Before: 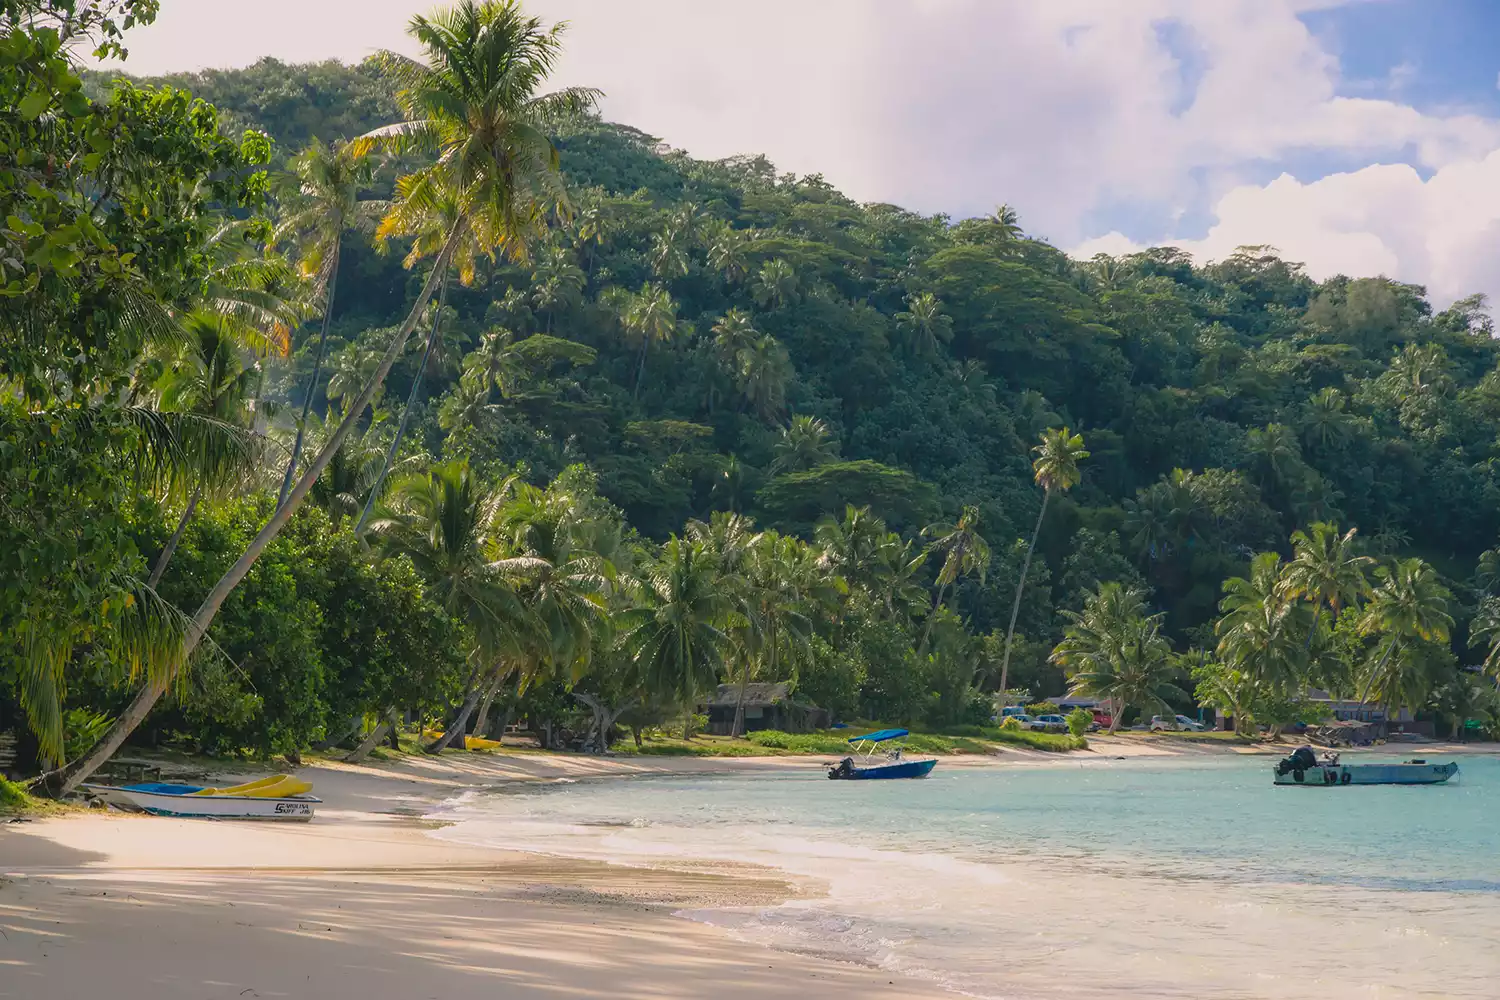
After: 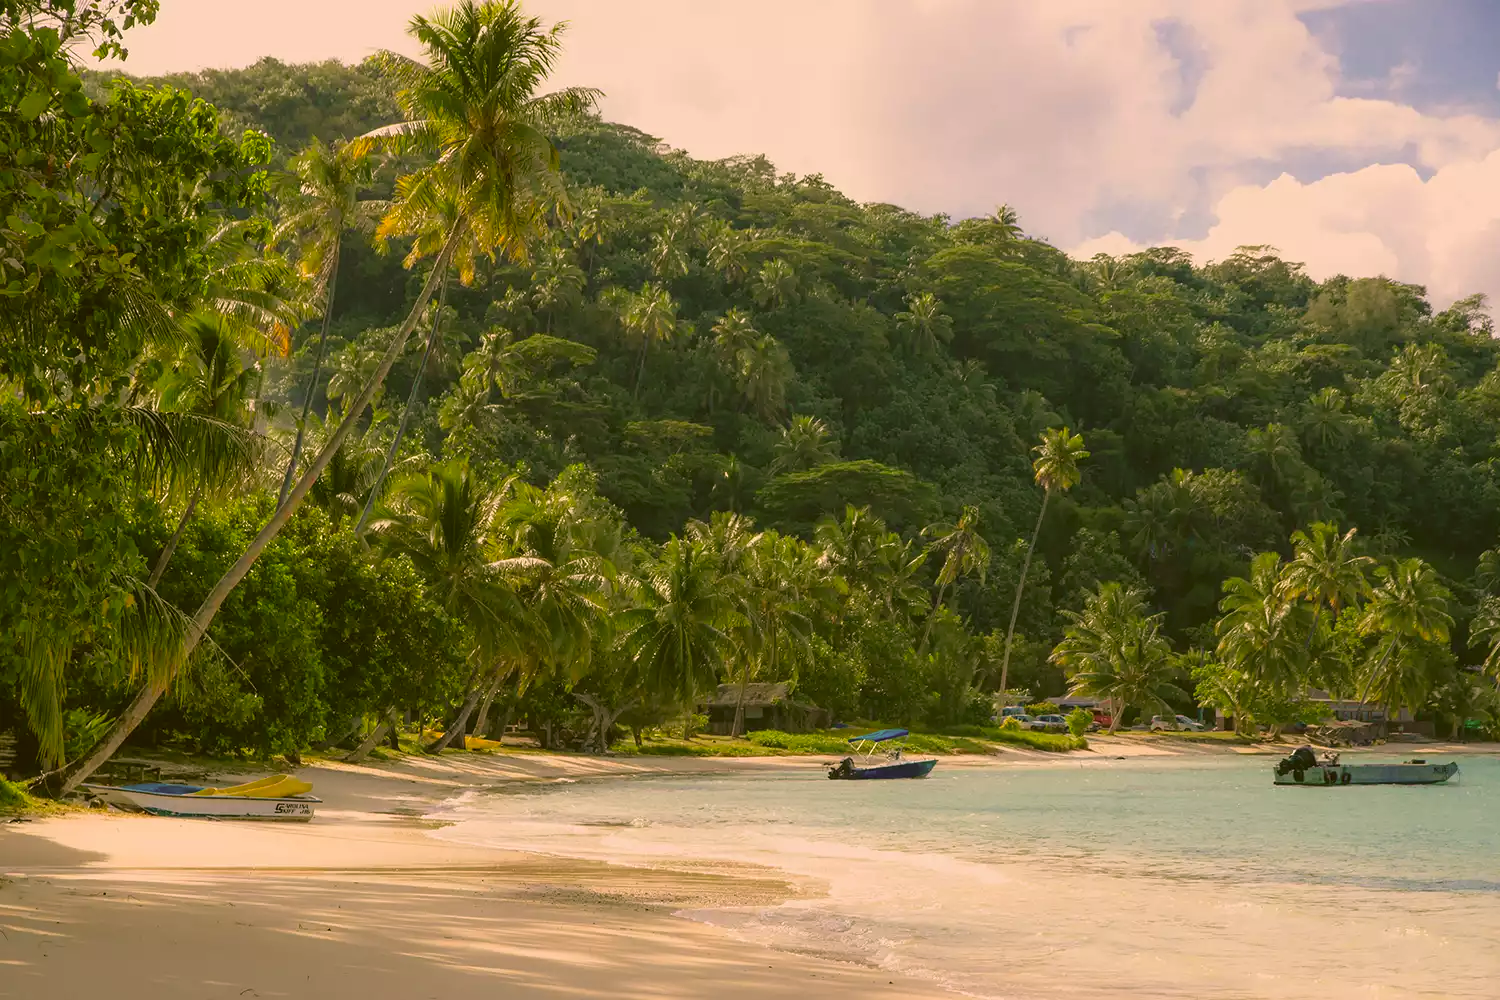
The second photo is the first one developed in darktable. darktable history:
color correction: highlights a* 8.69, highlights b* 15.49, shadows a* -0.645, shadows b* 25.84
